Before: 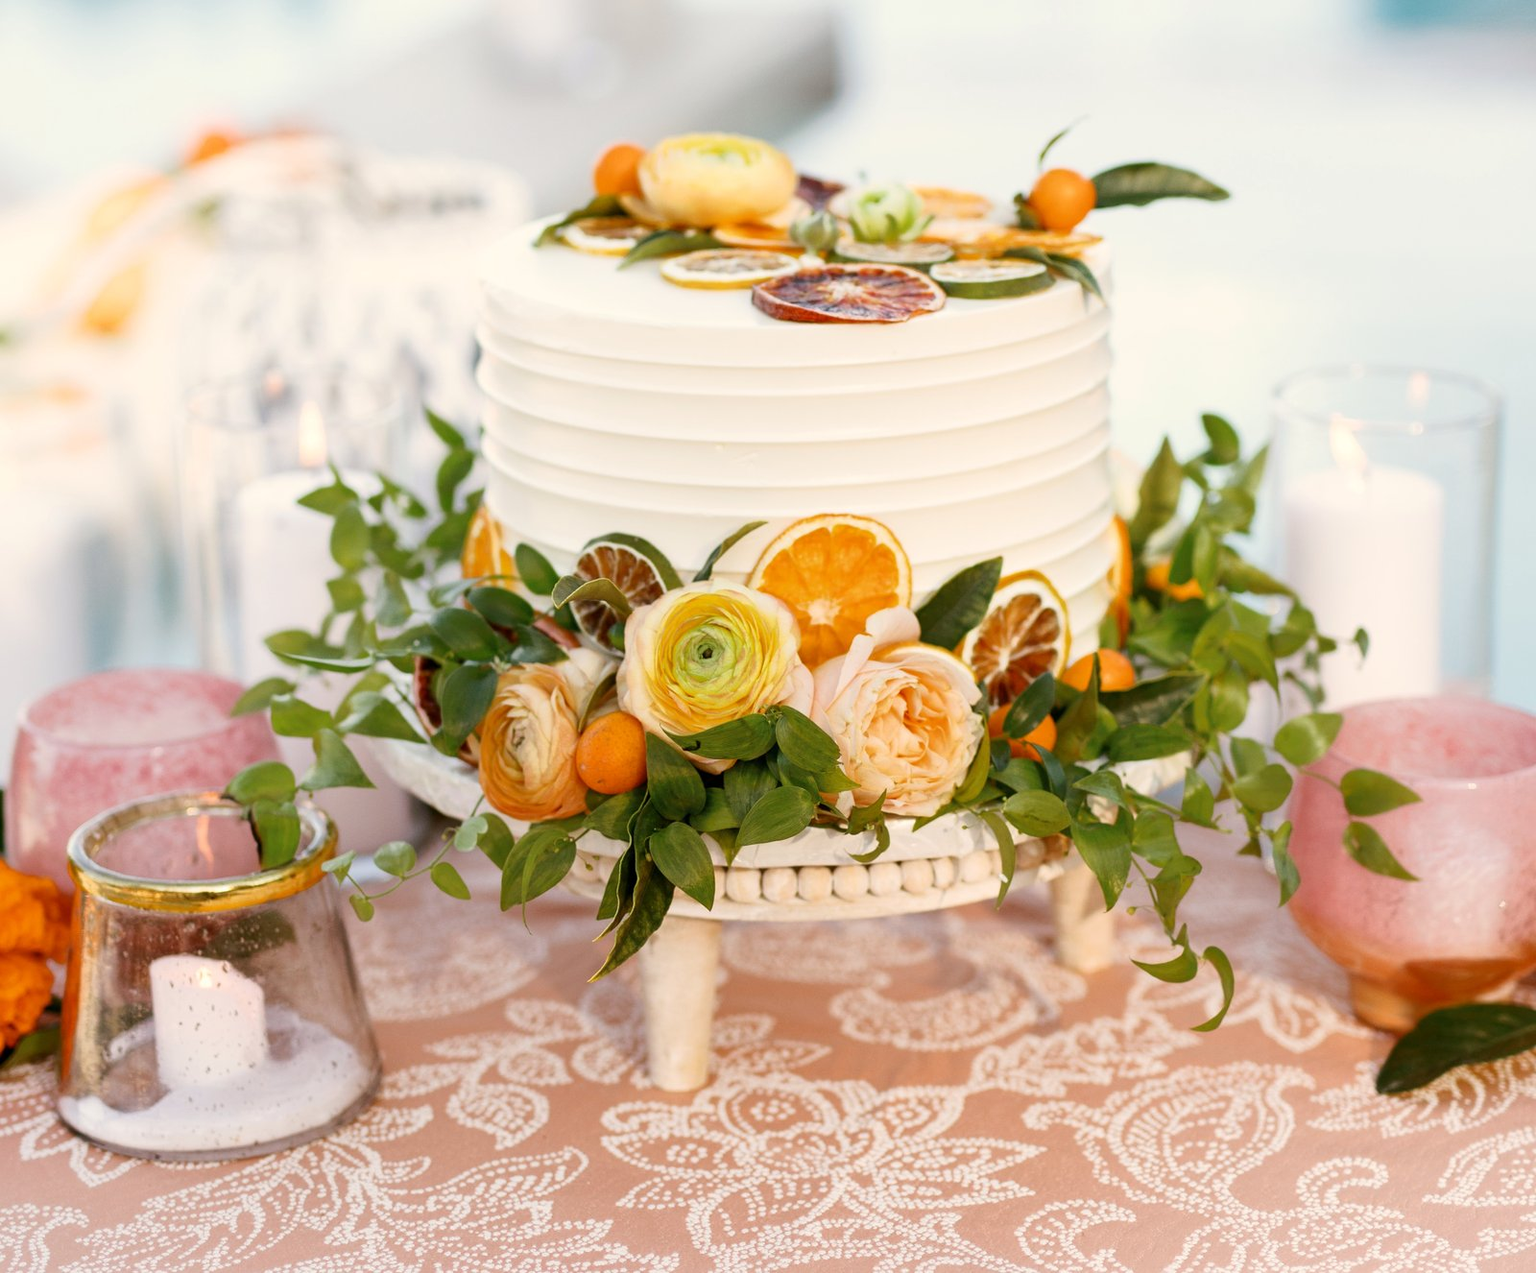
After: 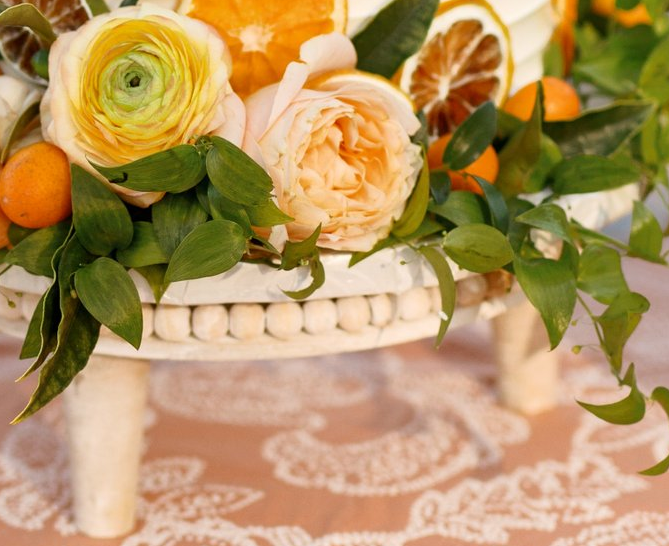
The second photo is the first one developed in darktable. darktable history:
crop: left 37.628%, top 45.186%, right 20.556%, bottom 13.578%
